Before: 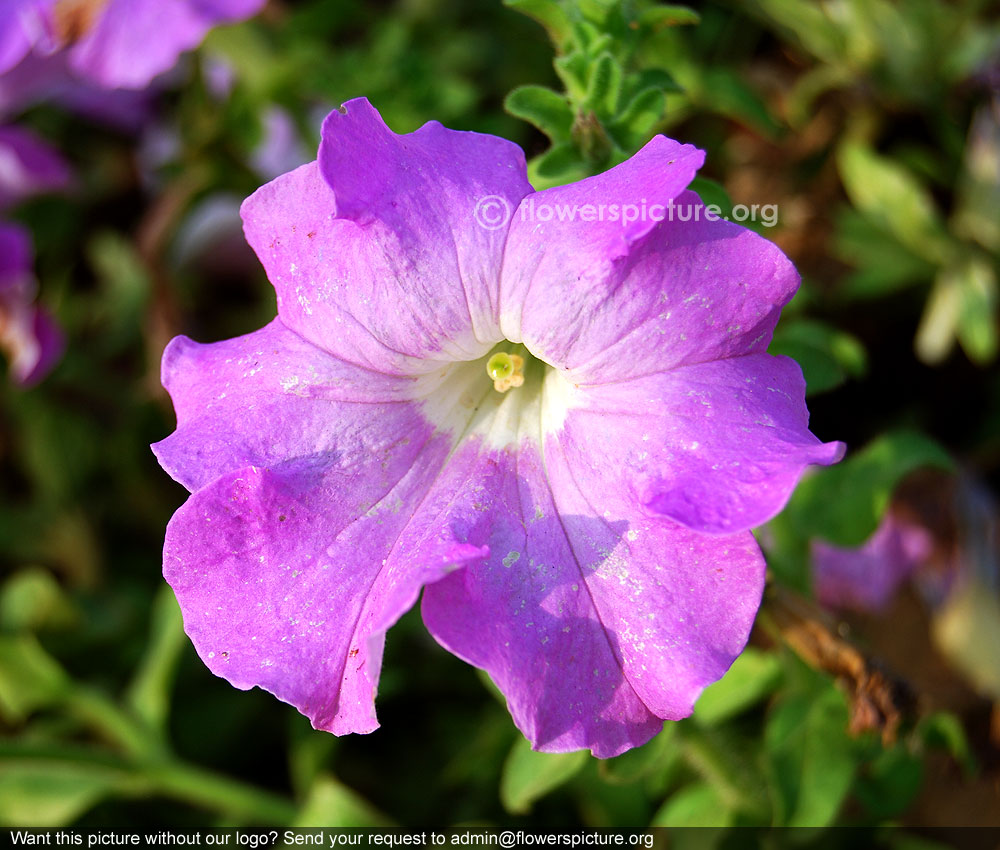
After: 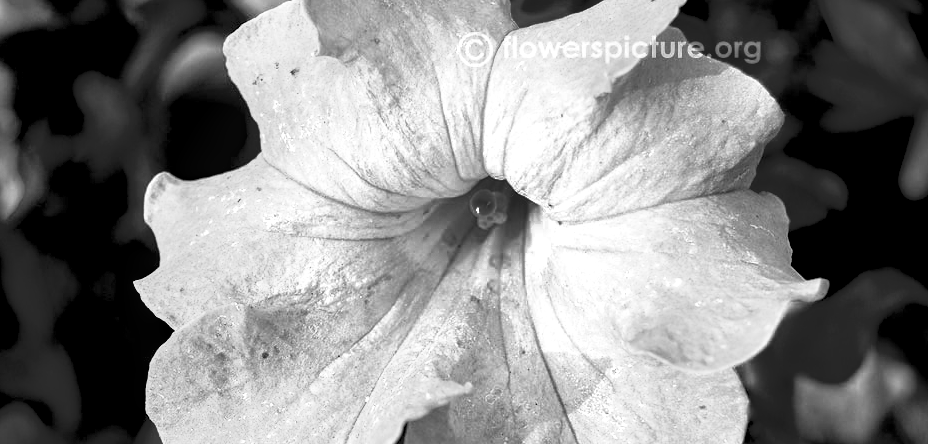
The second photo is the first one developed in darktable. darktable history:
color zones: curves: ch0 [(0.287, 0.048) (0.493, 0.484) (0.737, 0.816)]; ch1 [(0, 0) (0.143, 0) (0.286, 0) (0.429, 0) (0.571, 0) (0.714, 0) (0.857, 0)]
crop: left 1.744%, top 19.225%, right 5.069%, bottom 28.357%
white balance: emerald 1
local contrast: on, module defaults
base curve: curves: ch0 [(0.017, 0) (0.425, 0.441) (0.844, 0.933) (1, 1)], preserve colors none
haze removal: strength 0.12, distance 0.25, compatibility mode true, adaptive false
shadows and highlights: on, module defaults
